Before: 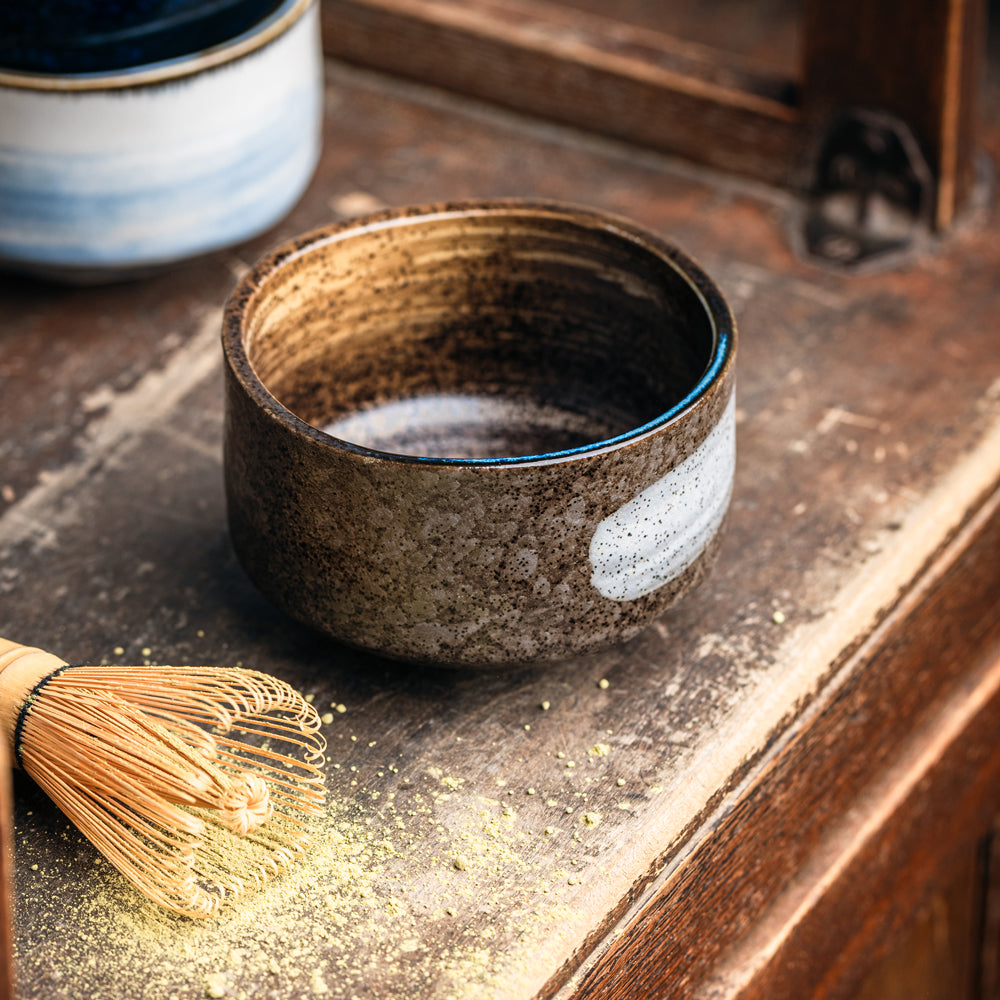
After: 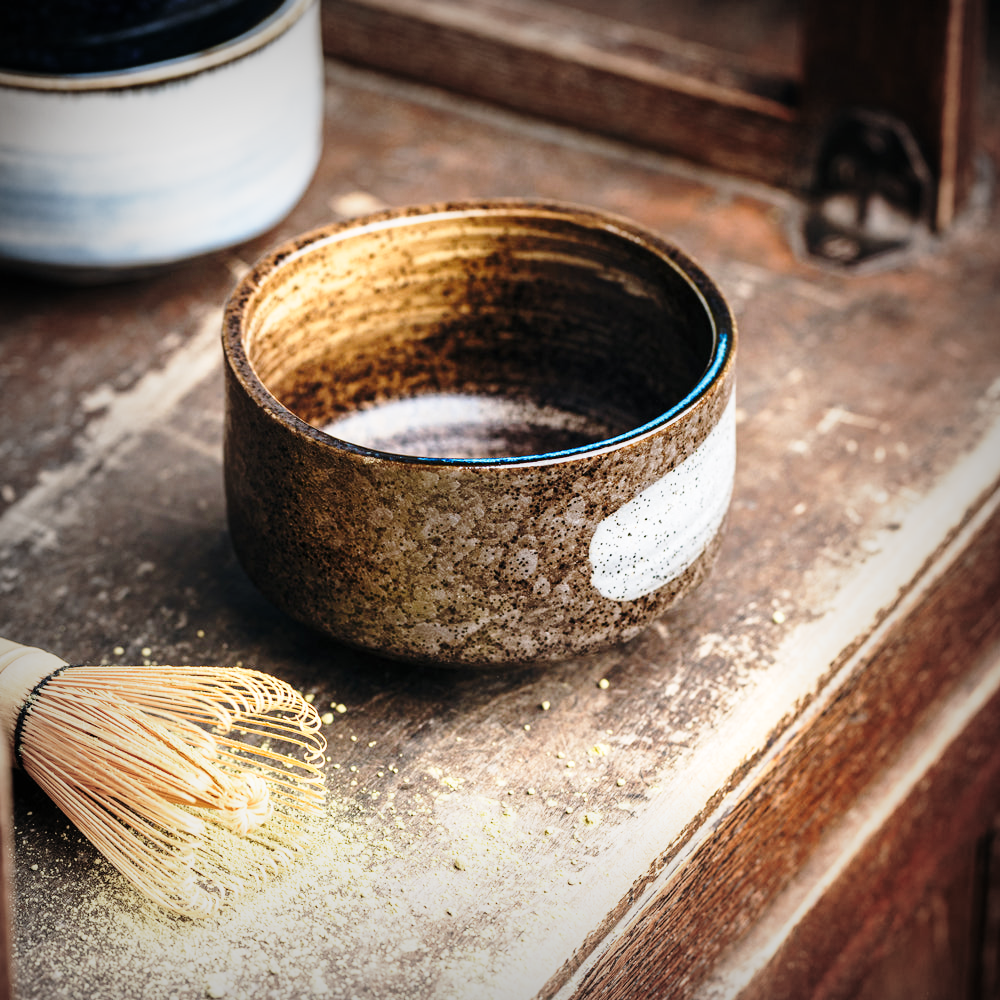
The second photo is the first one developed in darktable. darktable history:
vignetting: fall-off start 54.1%, automatic ratio true, width/height ratio 1.312, shape 0.211
base curve: curves: ch0 [(0, 0) (0.028, 0.03) (0.121, 0.232) (0.46, 0.748) (0.859, 0.968) (1, 1)], preserve colors none
